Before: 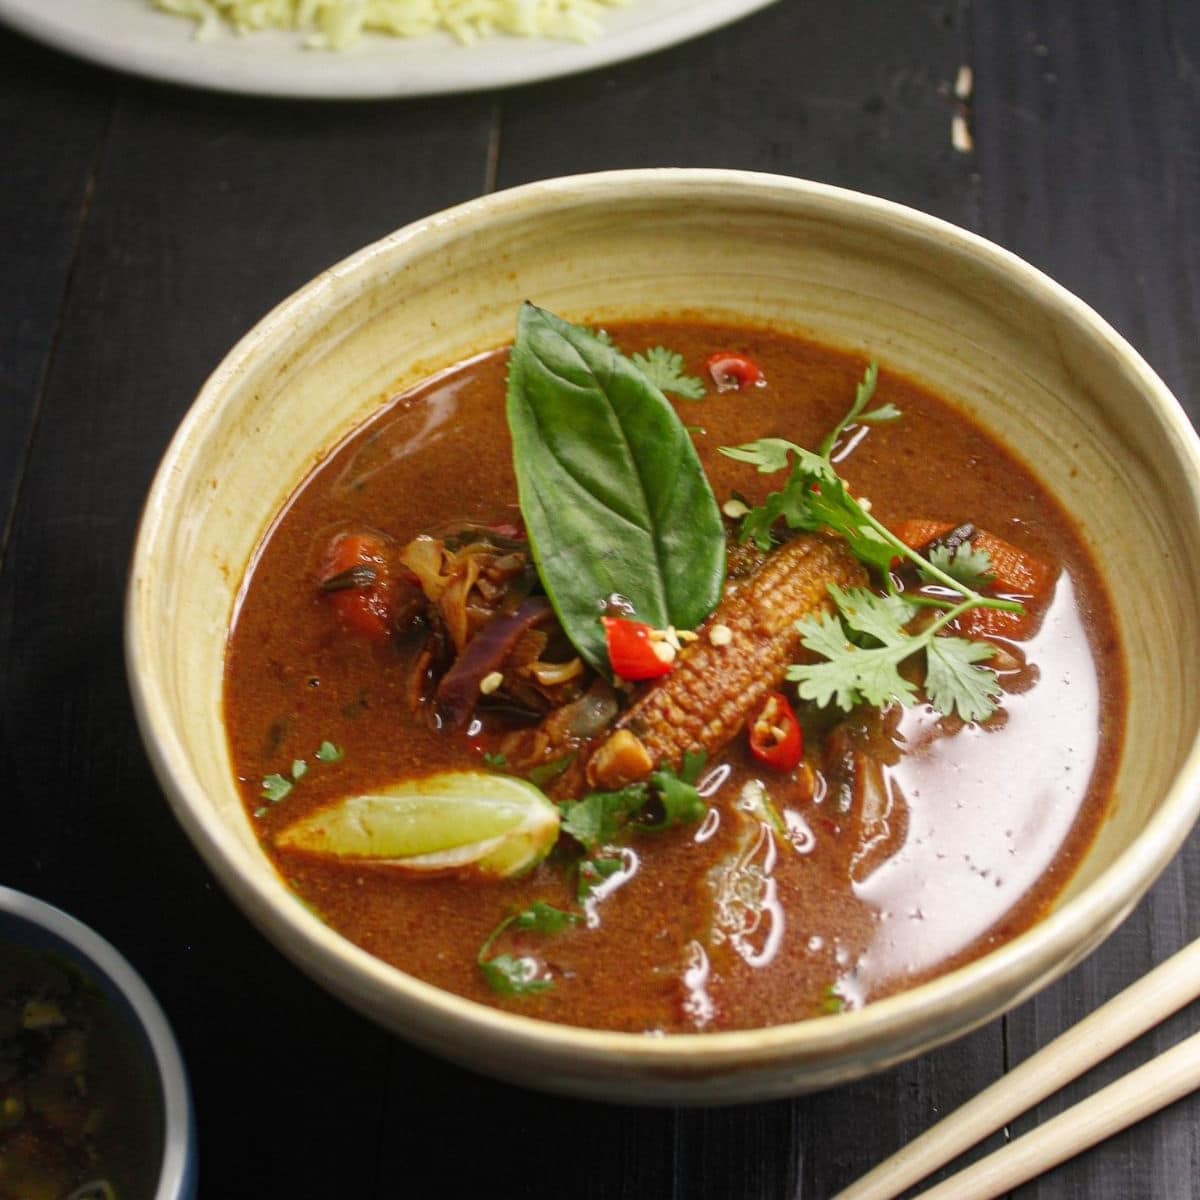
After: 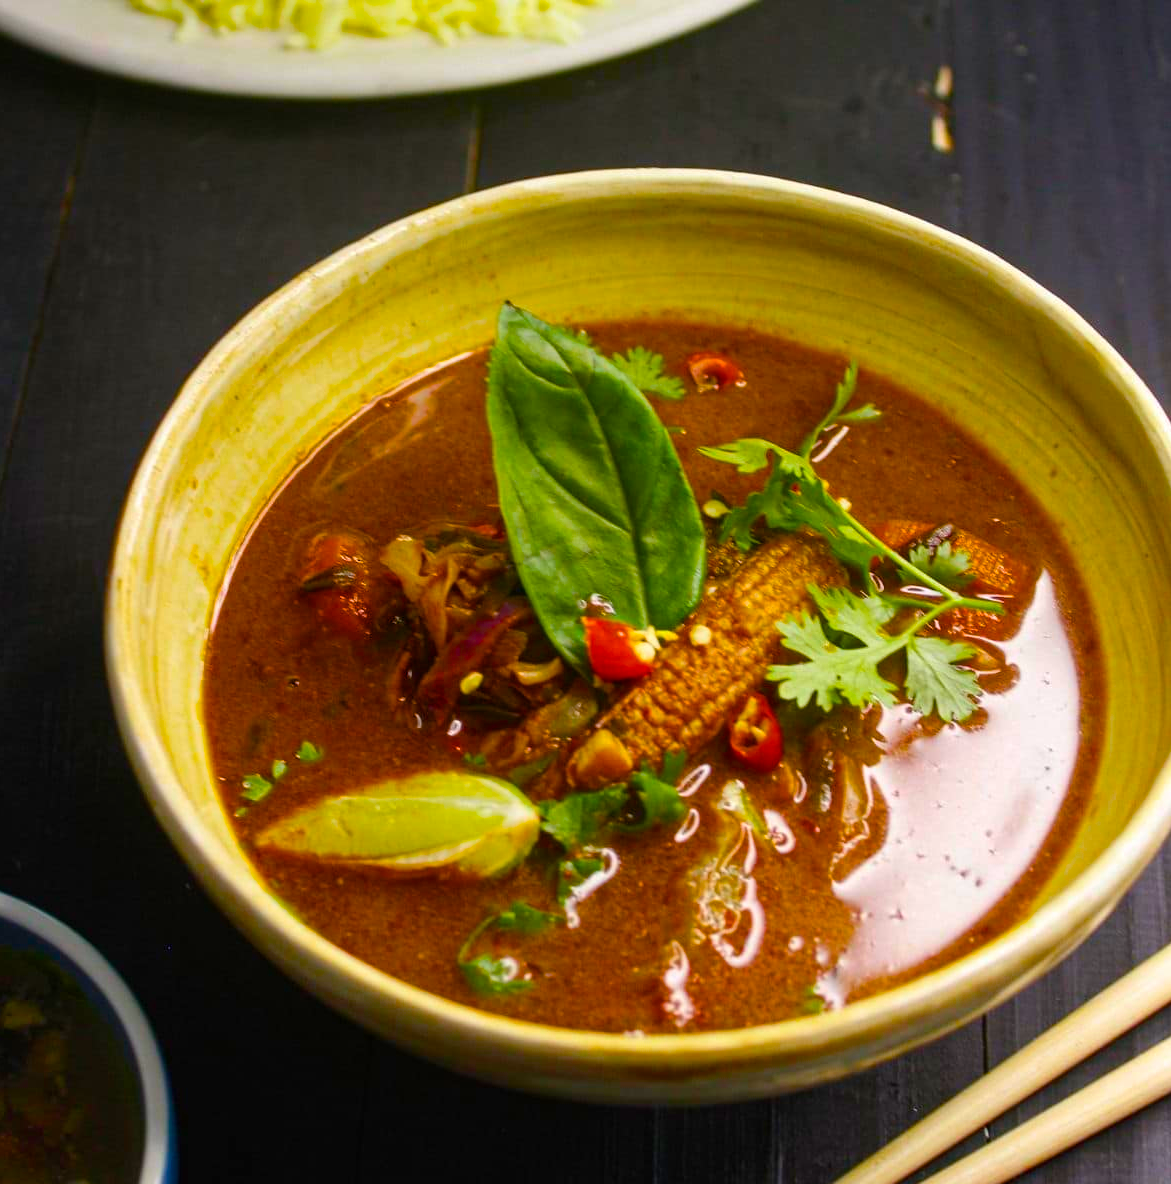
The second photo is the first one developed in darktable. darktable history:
color balance rgb: perceptual saturation grading › global saturation 37.169%, perceptual saturation grading › shadows 34.867%, global vibrance 50.848%
crop and rotate: left 1.709%, right 0.654%, bottom 1.288%
